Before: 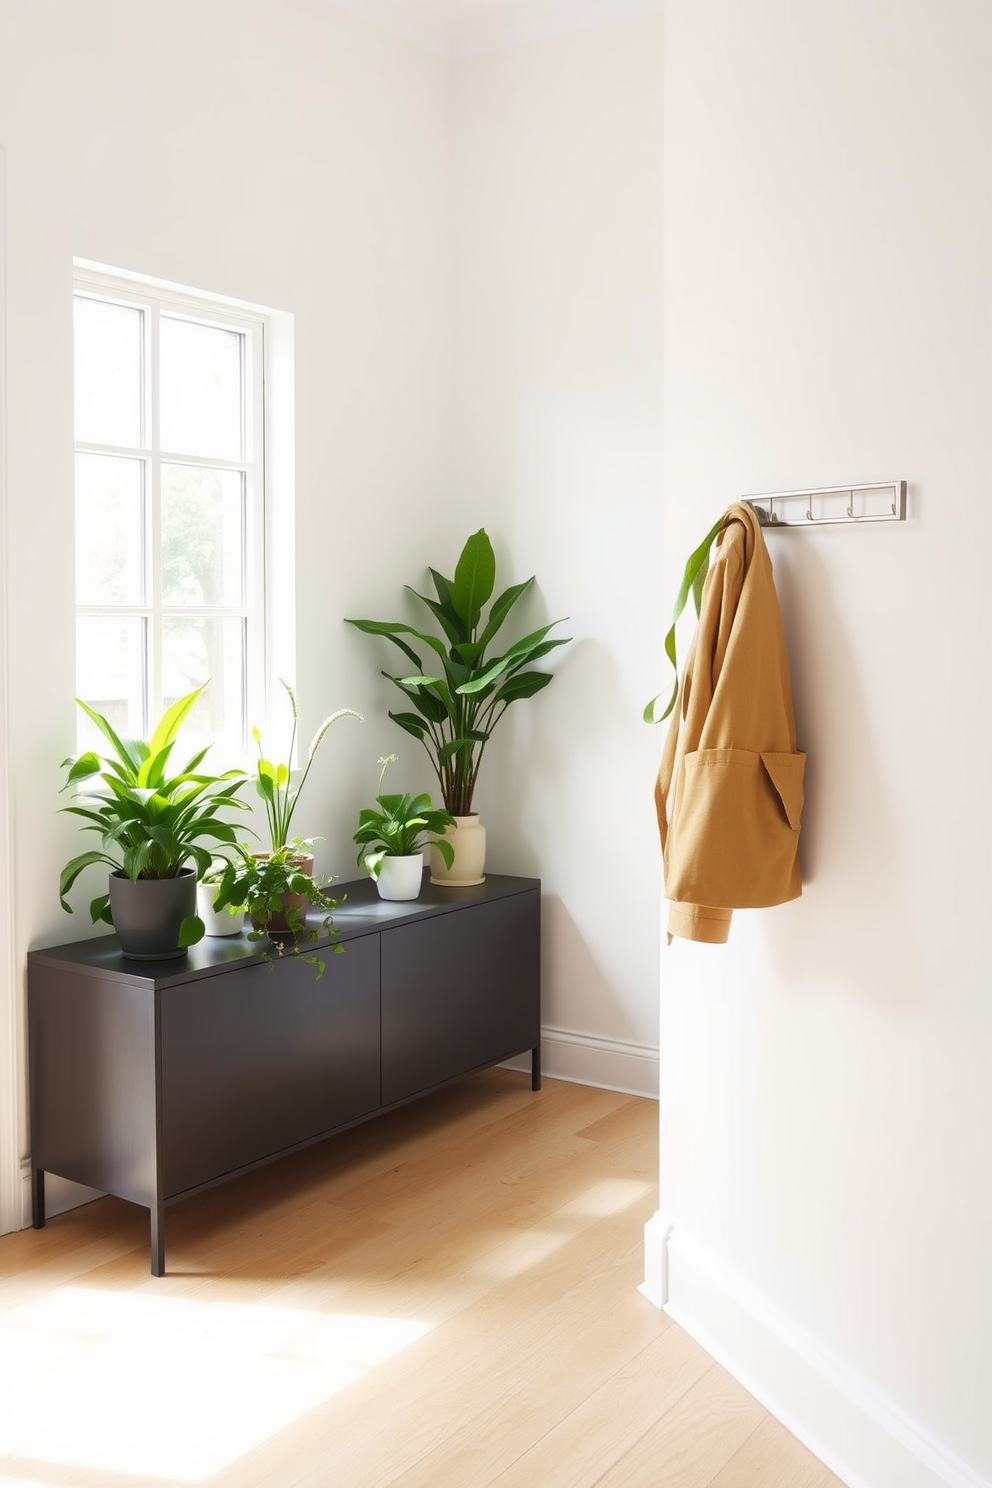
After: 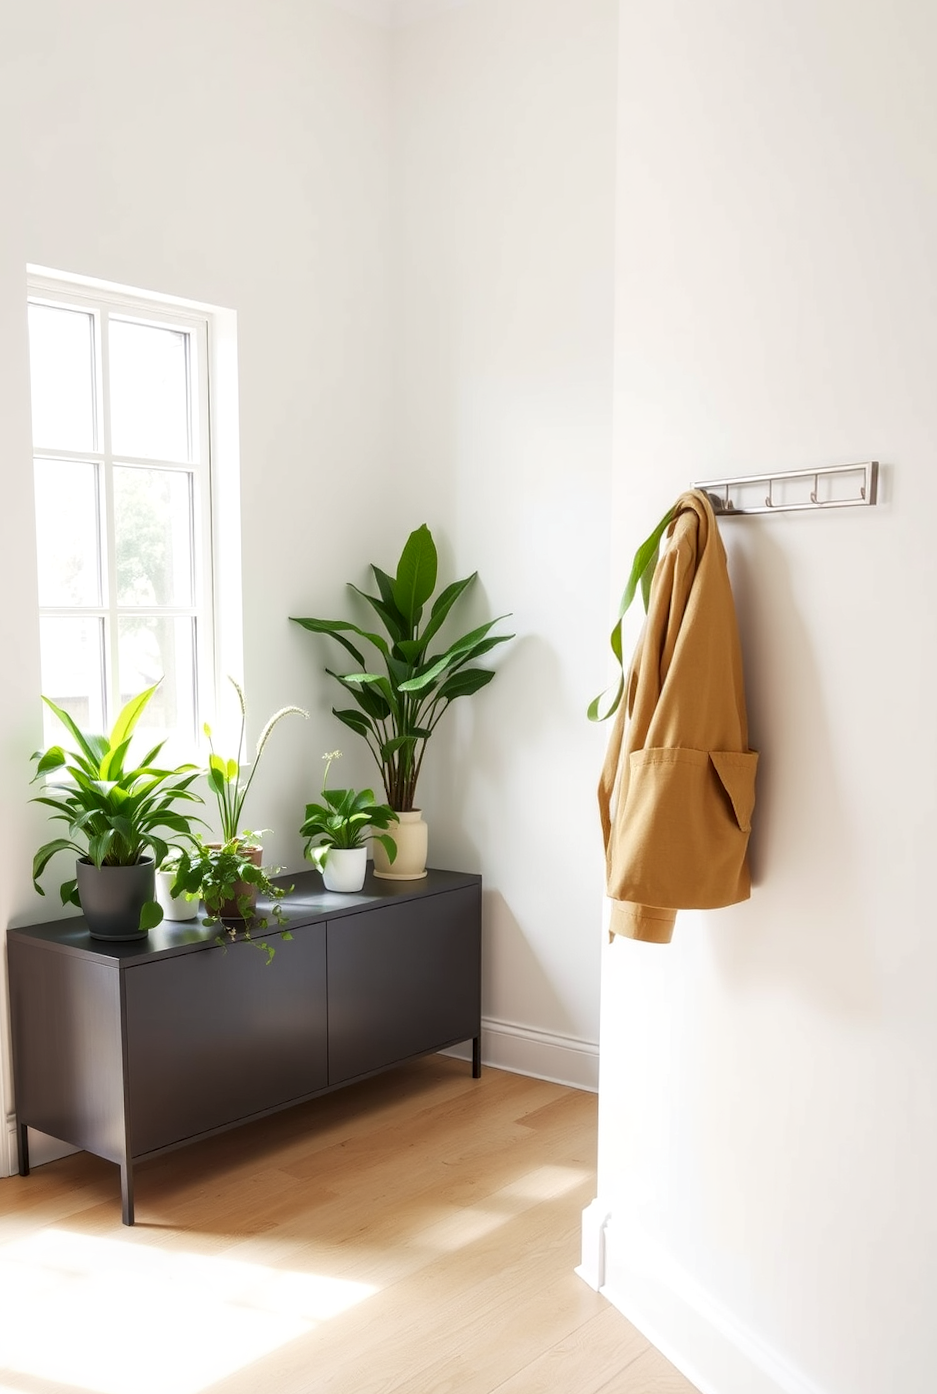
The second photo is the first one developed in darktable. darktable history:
local contrast: detail 130%
rotate and perspective: rotation 0.062°, lens shift (vertical) 0.115, lens shift (horizontal) -0.133, crop left 0.047, crop right 0.94, crop top 0.061, crop bottom 0.94
color zones: curves: ch0 [(0.25, 0.5) (0.423, 0.5) (0.443, 0.5) (0.521, 0.756) (0.568, 0.5) (0.576, 0.5) (0.75, 0.5)]; ch1 [(0.25, 0.5) (0.423, 0.5) (0.443, 0.5) (0.539, 0.873) (0.624, 0.565) (0.631, 0.5) (0.75, 0.5)]
